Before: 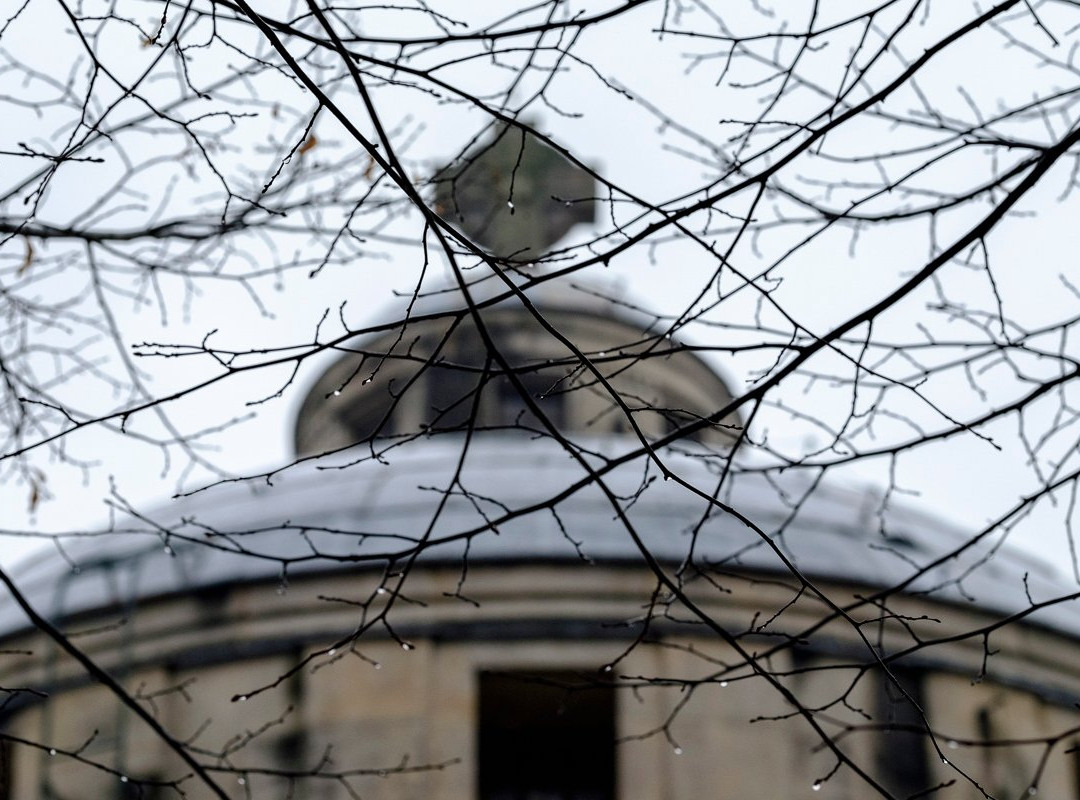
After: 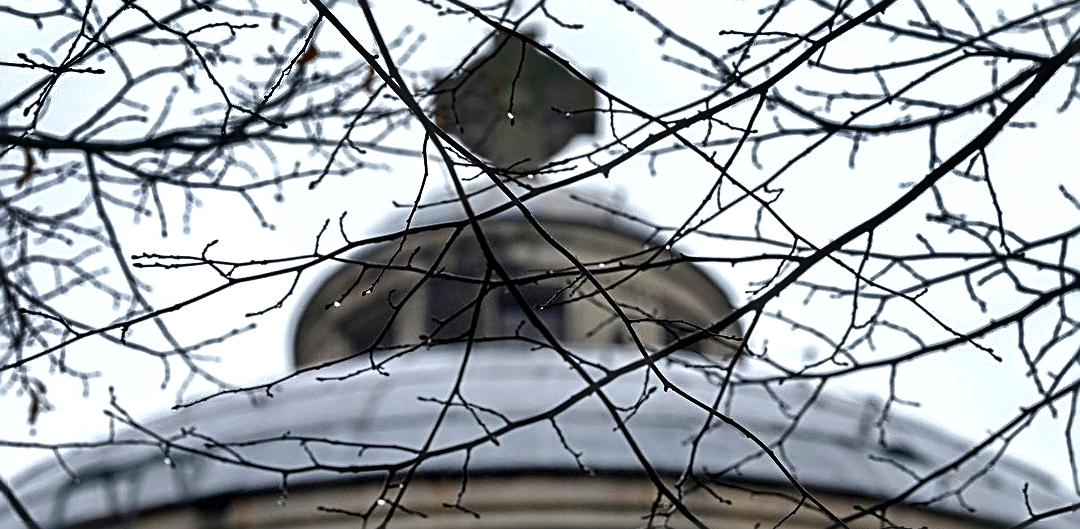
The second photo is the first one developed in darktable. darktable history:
crop: top 11.15%, bottom 22.668%
sharpen: radius 3.005, amount 0.766
exposure: black level correction 0.001, exposure 0.499 EV, compensate exposure bias true, compensate highlight preservation false
haze removal: strength -0.046, compatibility mode true, adaptive false
shadows and highlights: shadows 79.1, white point adjustment -8.9, highlights -61.17, soften with gaussian
